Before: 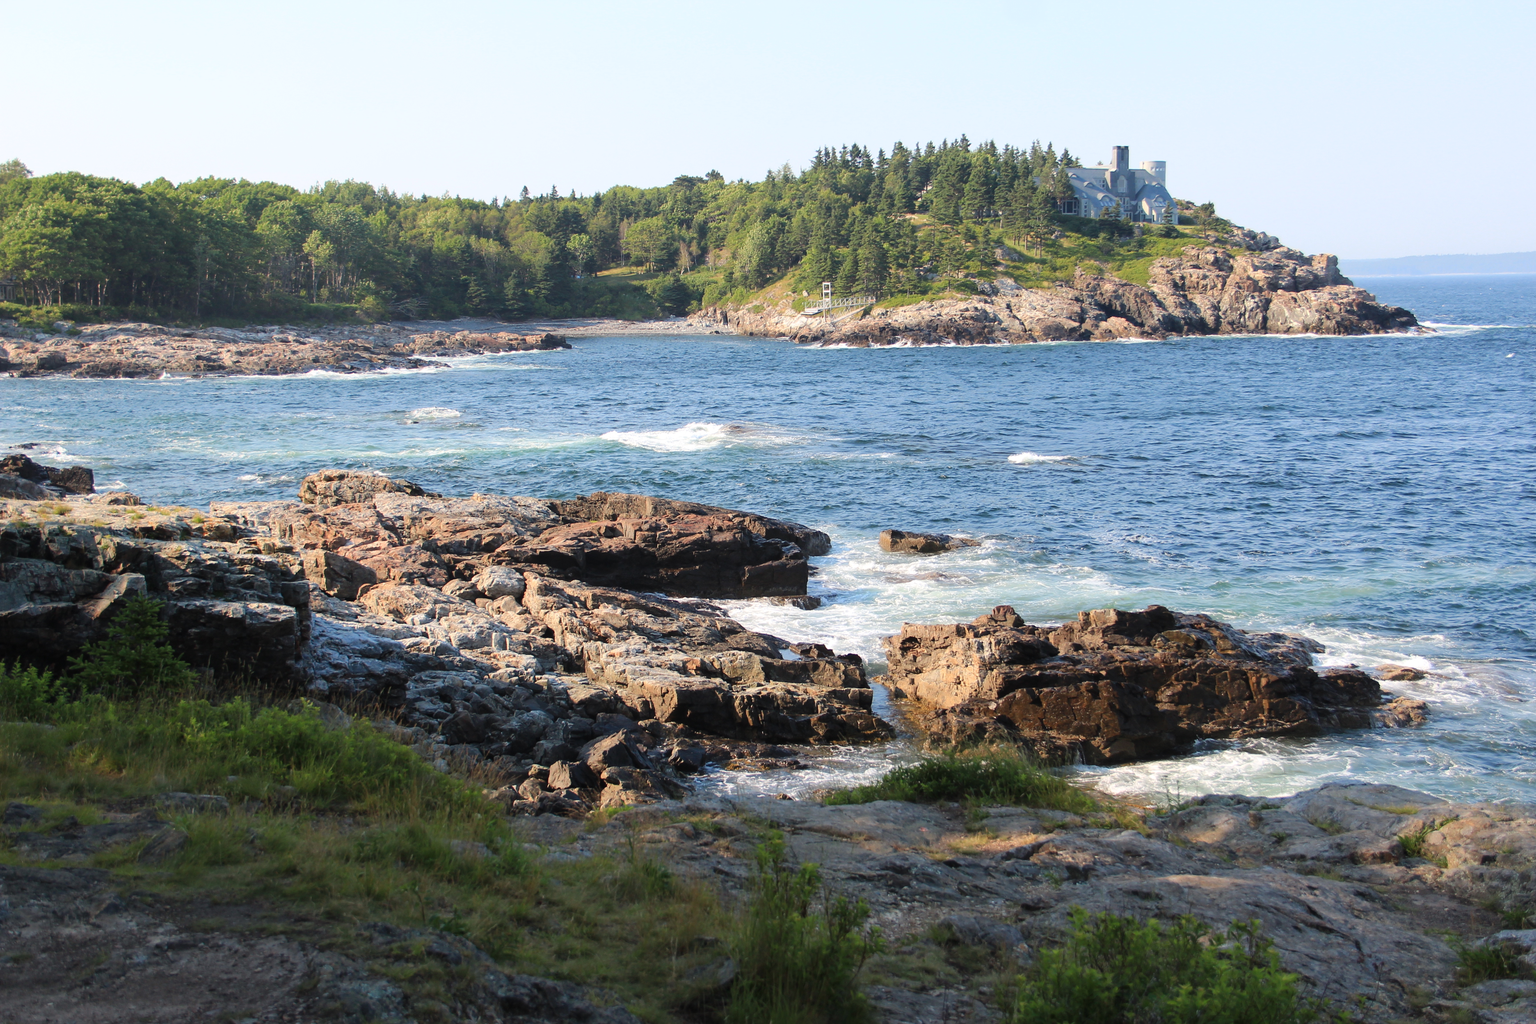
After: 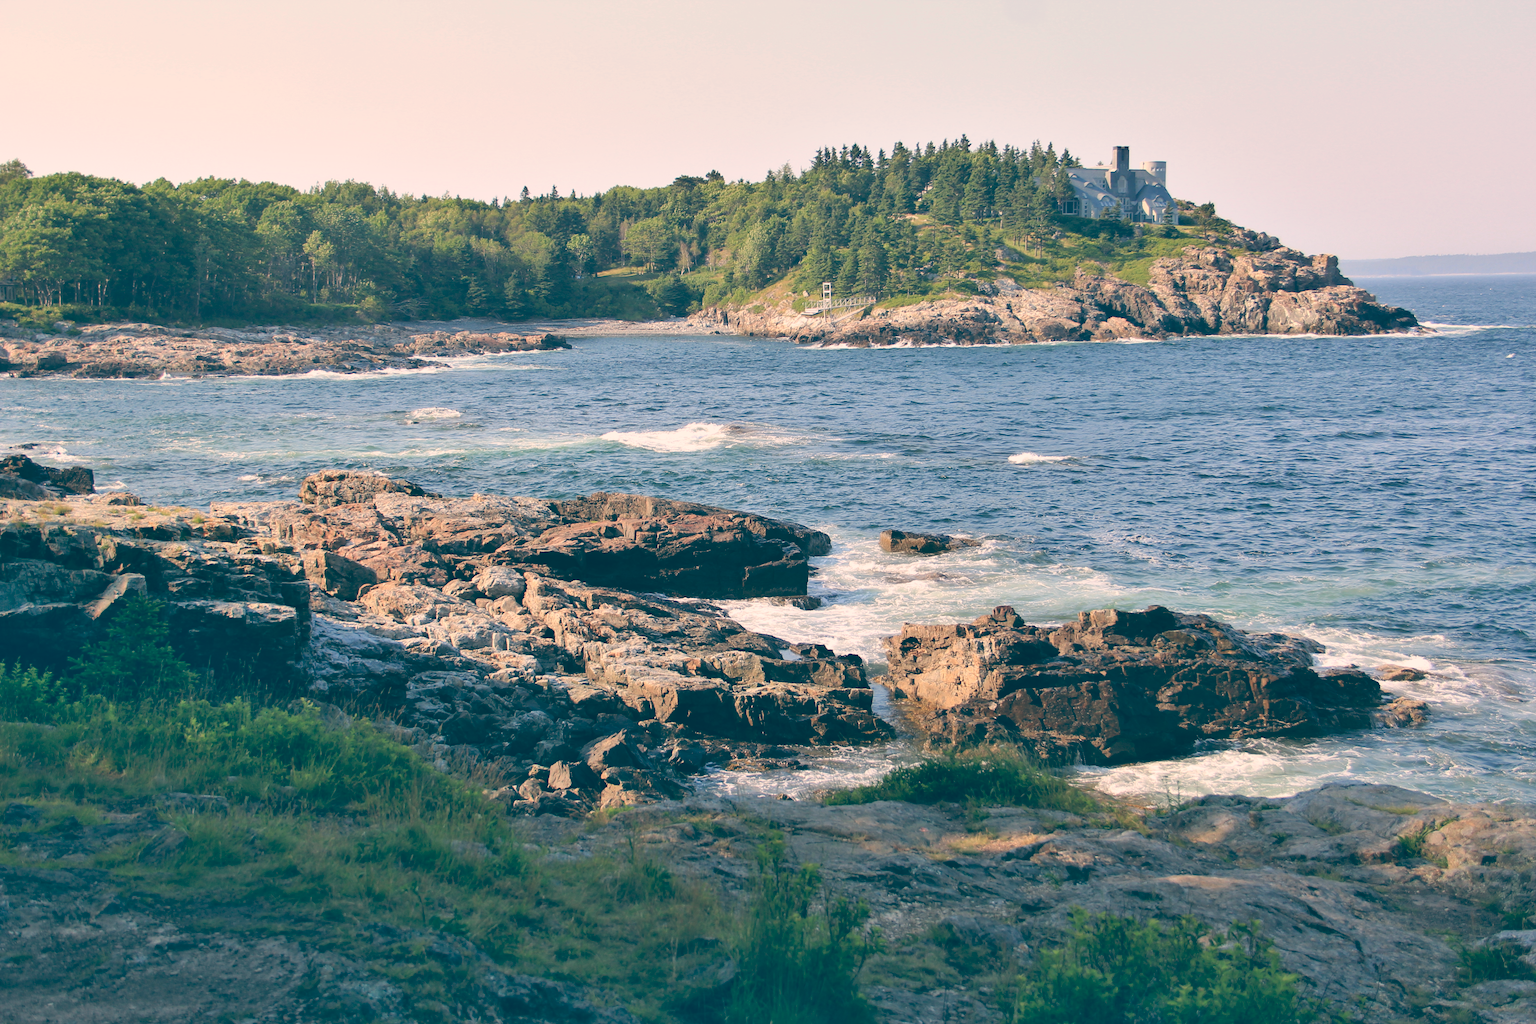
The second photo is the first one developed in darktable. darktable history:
contrast brightness saturation: contrast -0.1, saturation -0.1
color balance: lift [1.006, 0.985, 1.002, 1.015], gamma [1, 0.953, 1.008, 1.047], gain [1.076, 1.13, 1.004, 0.87]
shadows and highlights: soften with gaussian
